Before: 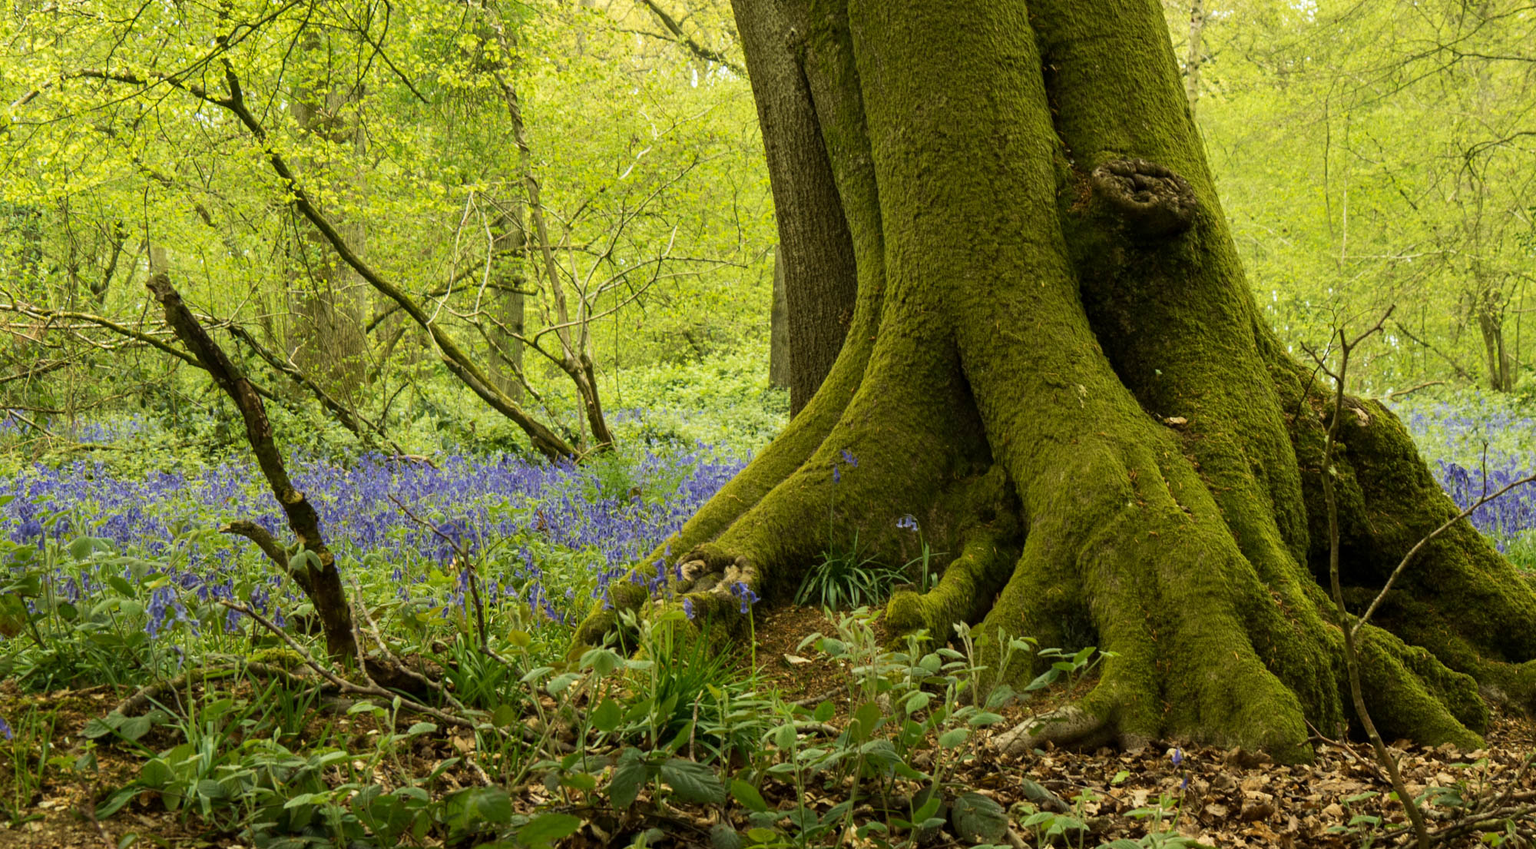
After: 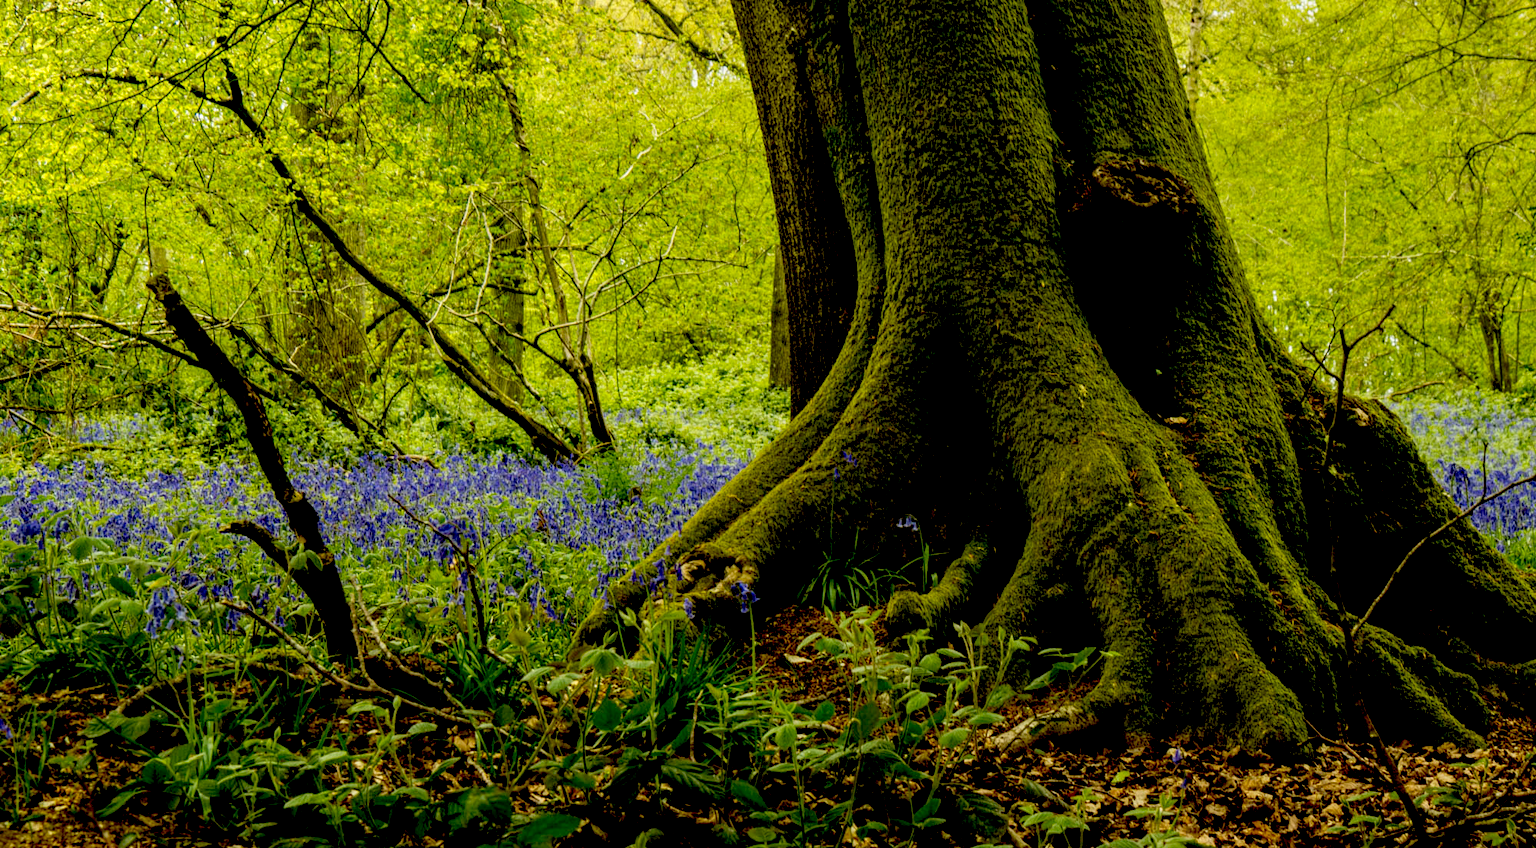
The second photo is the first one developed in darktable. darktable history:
local contrast: on, module defaults
exposure: black level correction 0.056, exposure -0.033 EV, compensate exposure bias true, compensate highlight preservation false
color correction: highlights b* 0.058, saturation 1.1
